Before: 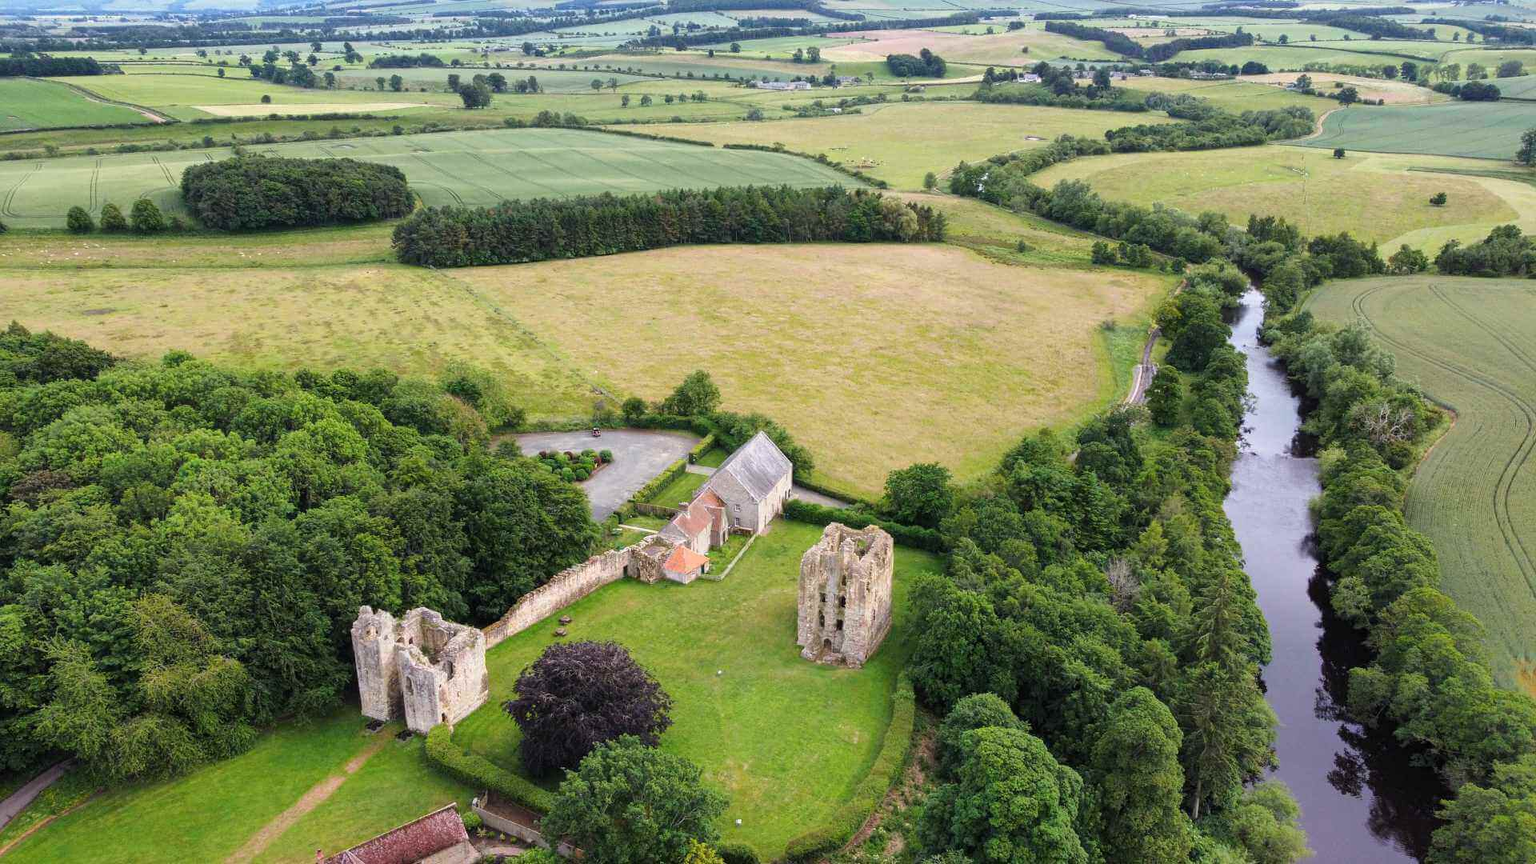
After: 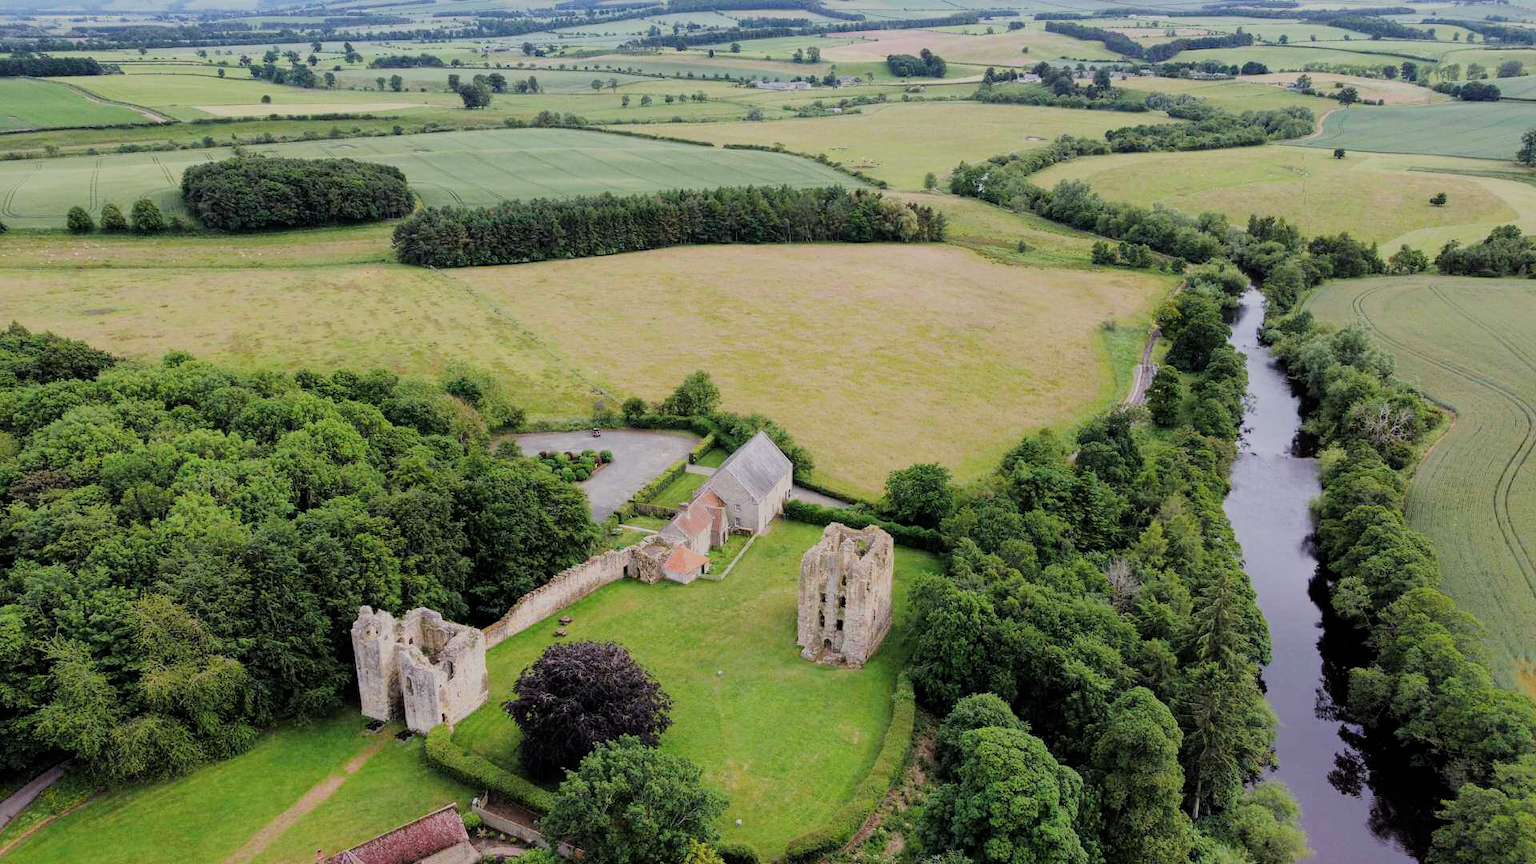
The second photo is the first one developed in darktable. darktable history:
color balance rgb: perceptual saturation grading › global saturation -3%
filmic rgb: black relative exposure -6.82 EV, white relative exposure 5.89 EV, hardness 2.71
